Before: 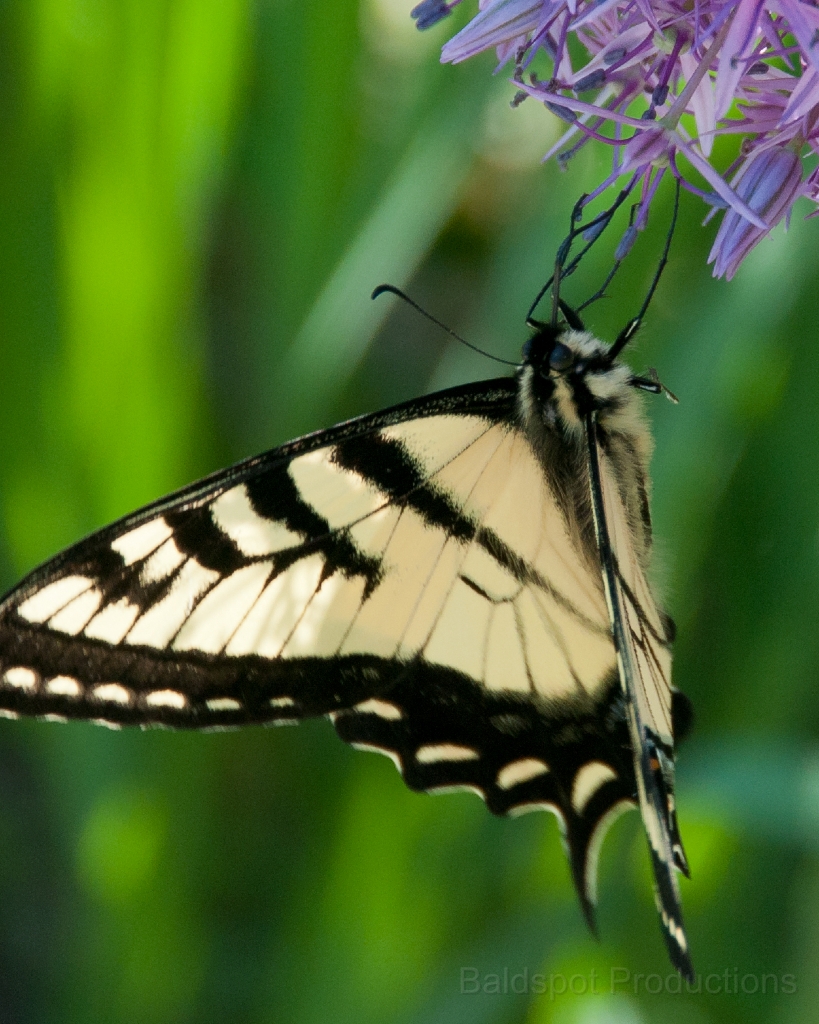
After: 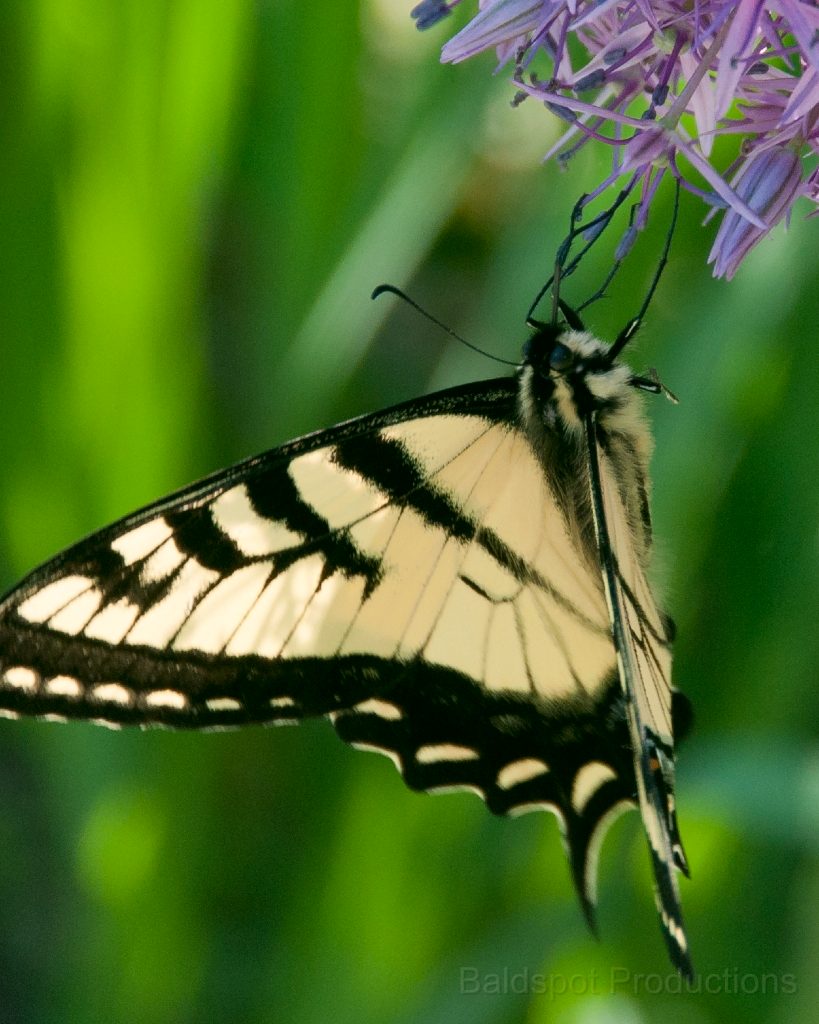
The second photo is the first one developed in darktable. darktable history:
color correction: highlights a* 4.02, highlights b* 4.98, shadows a* -7.55, shadows b* 4.98
exposure: compensate highlight preservation false
shadows and highlights: radius 108.52, shadows 40.68, highlights -72.88, low approximation 0.01, soften with gaussian
